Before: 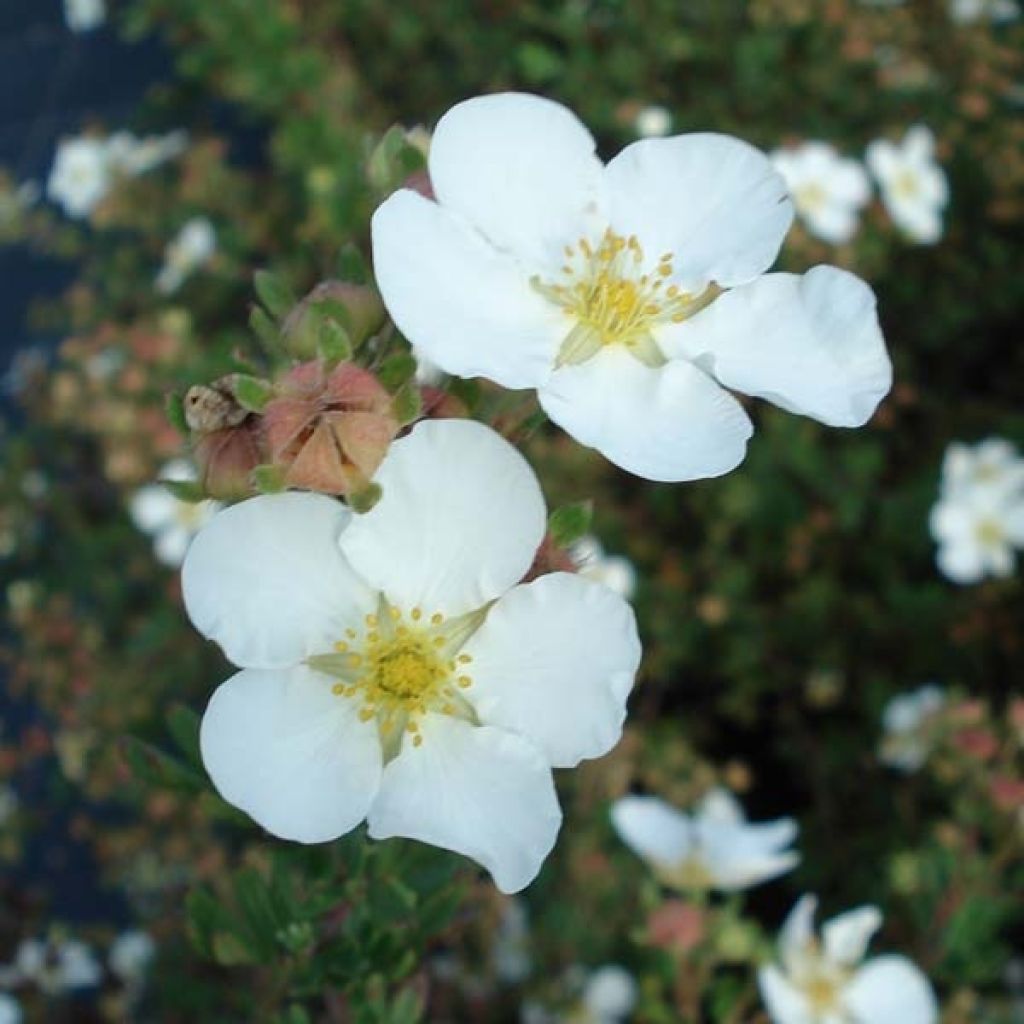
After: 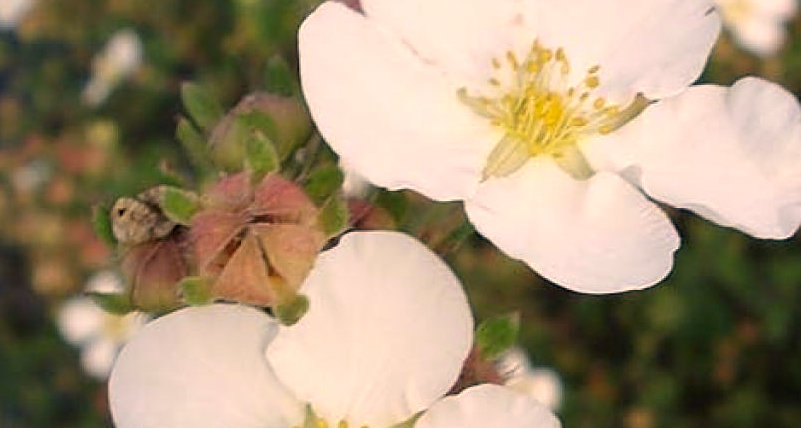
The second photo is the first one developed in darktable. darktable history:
crop: left 7.191%, top 18.447%, right 14.496%, bottom 39.672%
color correction: highlights a* 17.54, highlights b* 19.09
levels: levels [0, 0.492, 0.984]
sharpen: on, module defaults
